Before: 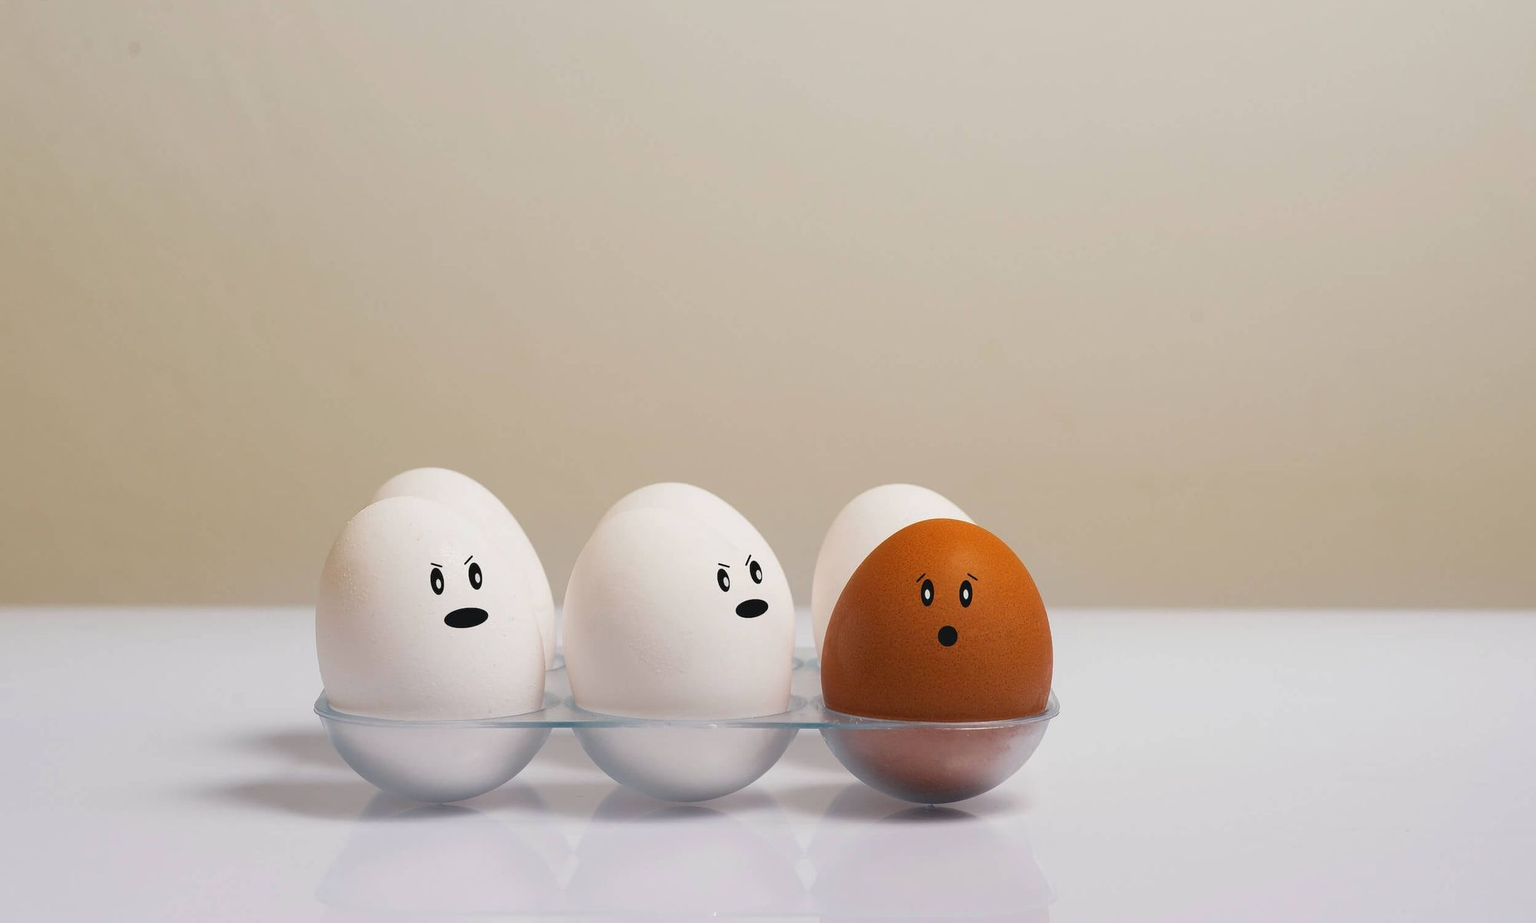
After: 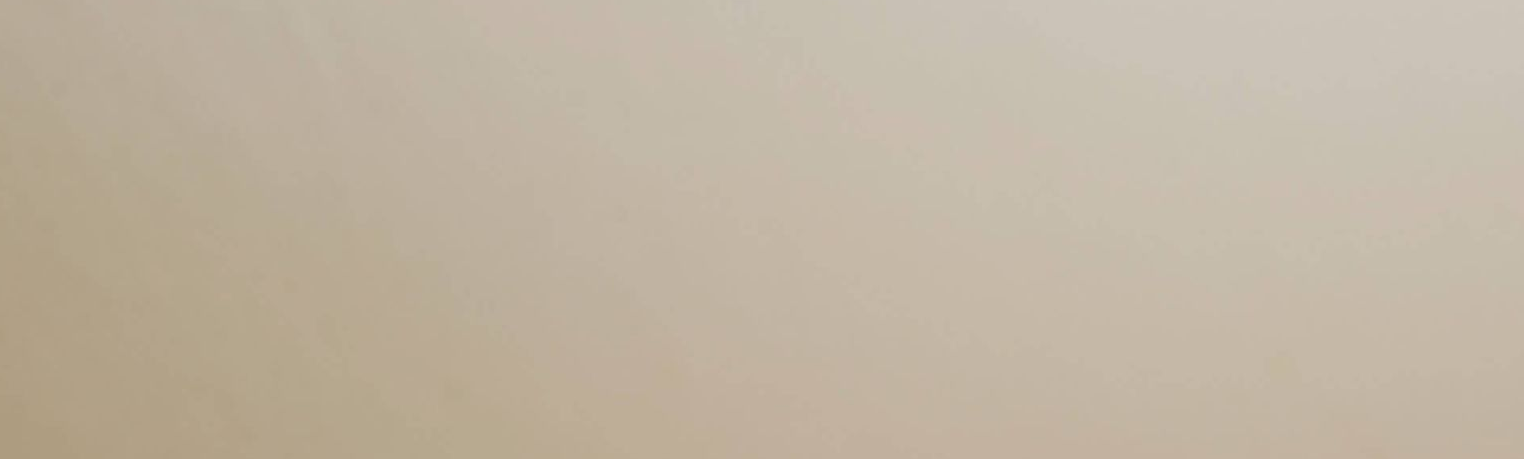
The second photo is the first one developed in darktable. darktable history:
crop: left 0.525%, top 7.647%, right 23.256%, bottom 54.143%
